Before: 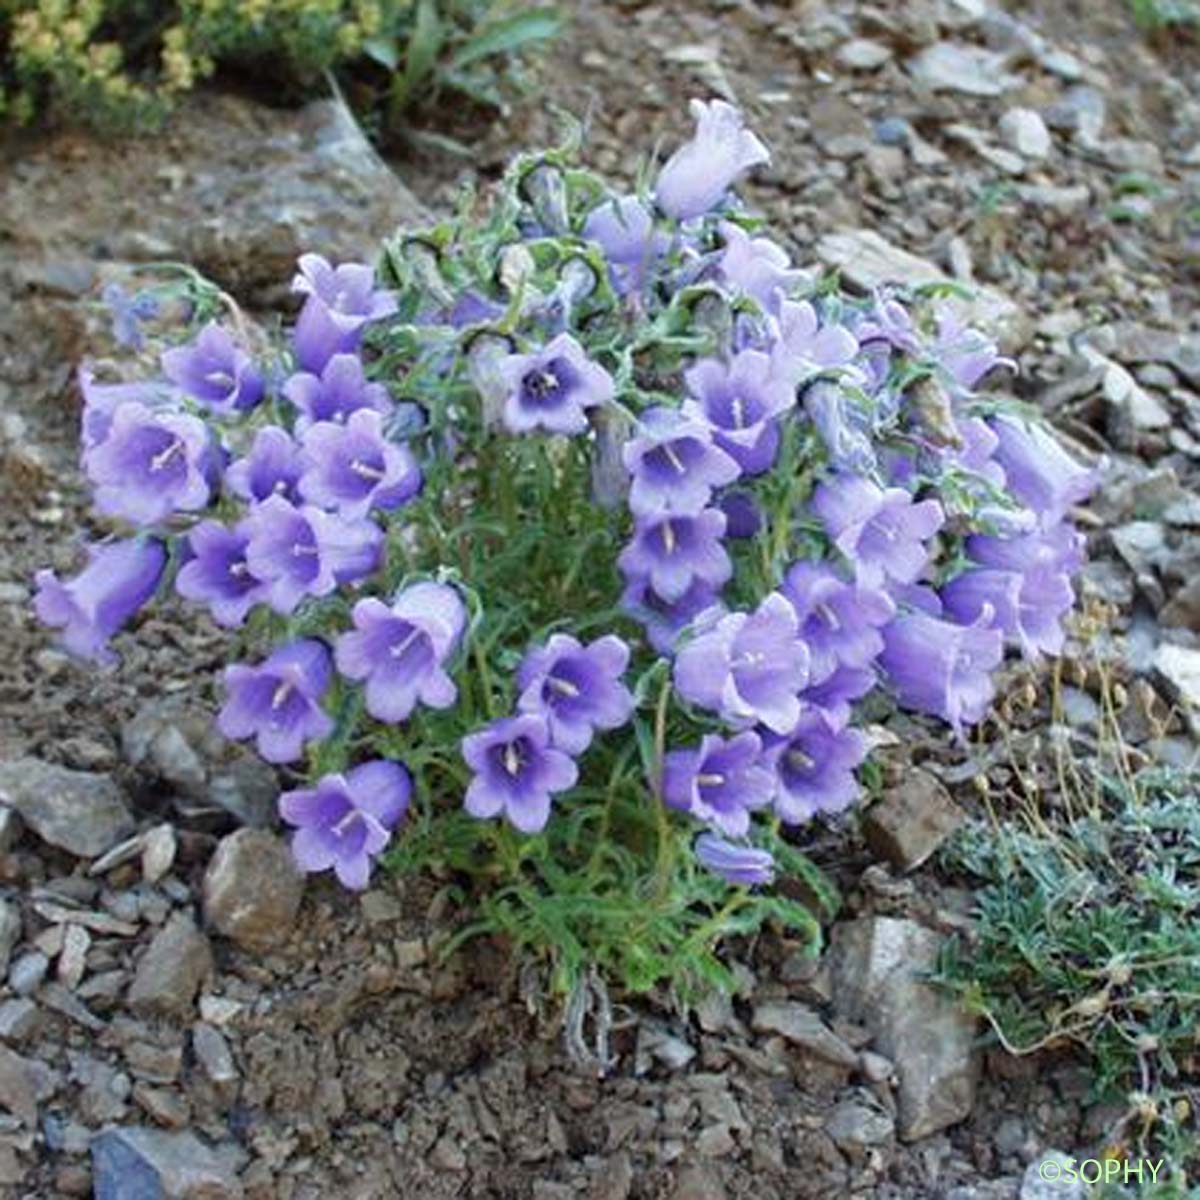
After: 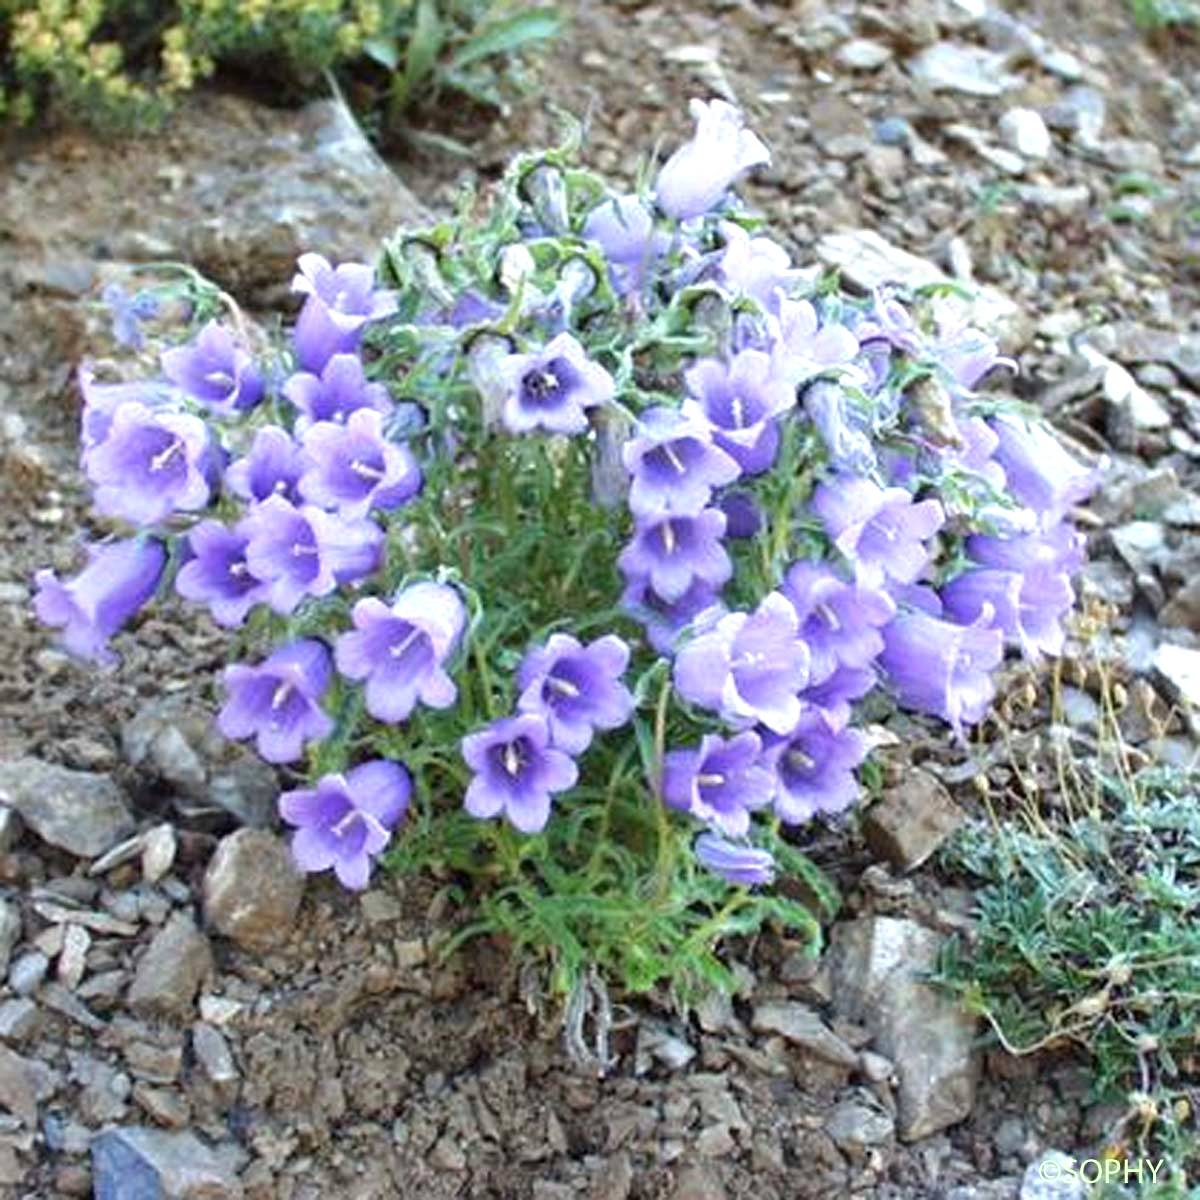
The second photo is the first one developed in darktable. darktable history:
exposure: exposure 0.61 EV, compensate highlight preservation false
shadows and highlights: radius 335.09, shadows 64.25, highlights 5.22, compress 87.4%, soften with gaussian
